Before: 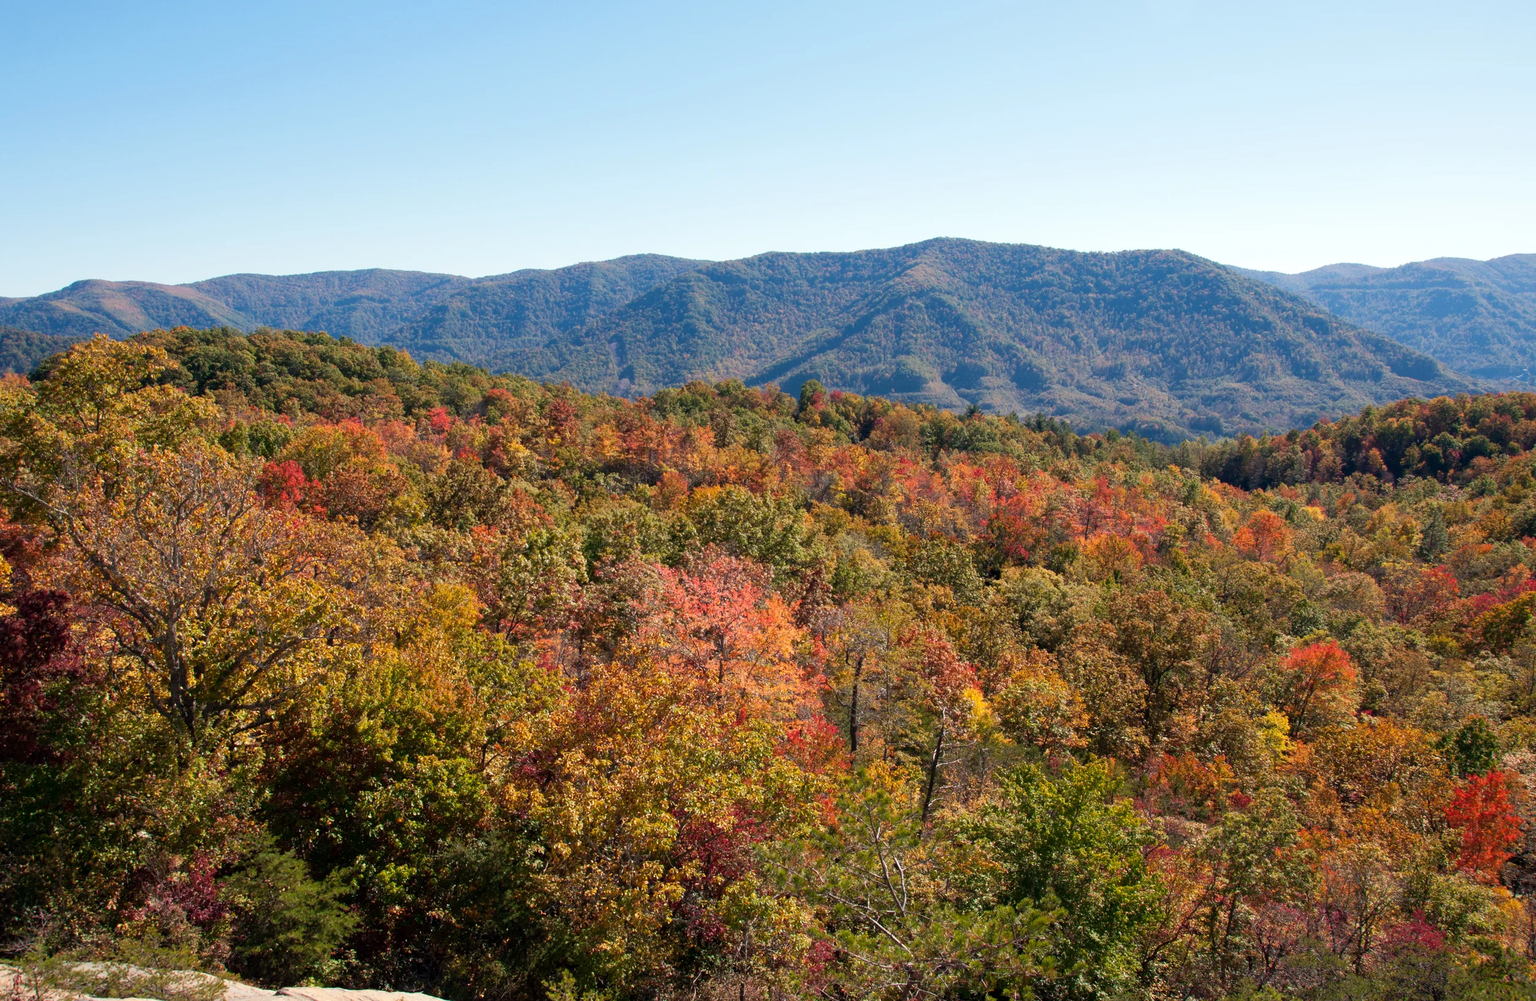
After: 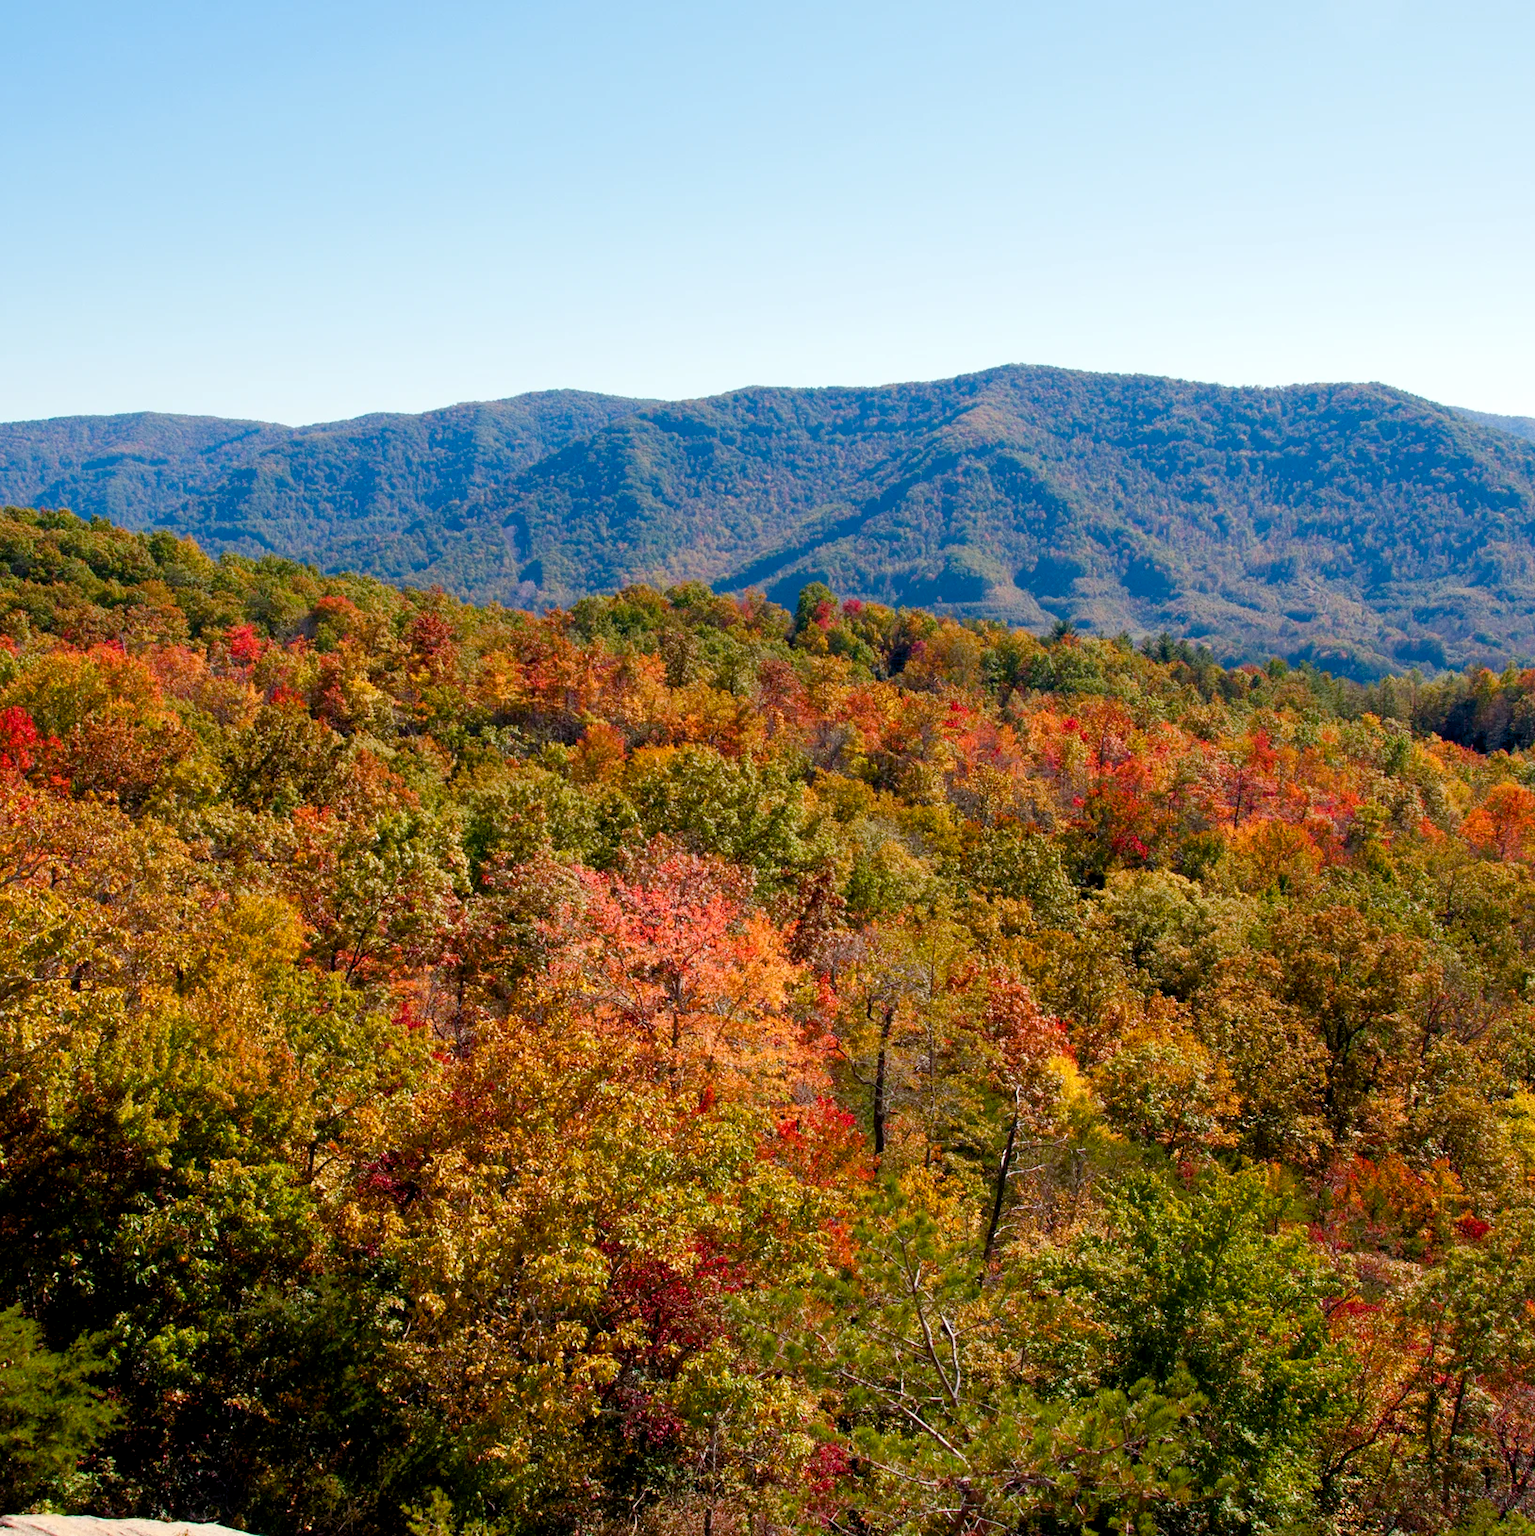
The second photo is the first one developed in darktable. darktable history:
crop and rotate: left 18.307%, right 16.538%
color balance rgb: perceptual saturation grading › global saturation 20%, perceptual saturation grading › highlights -25.016%, perceptual saturation grading › shadows 49.56%, global vibrance 9.576%
exposure: black level correction 0.004, exposure 0.017 EV, compensate highlight preservation false
